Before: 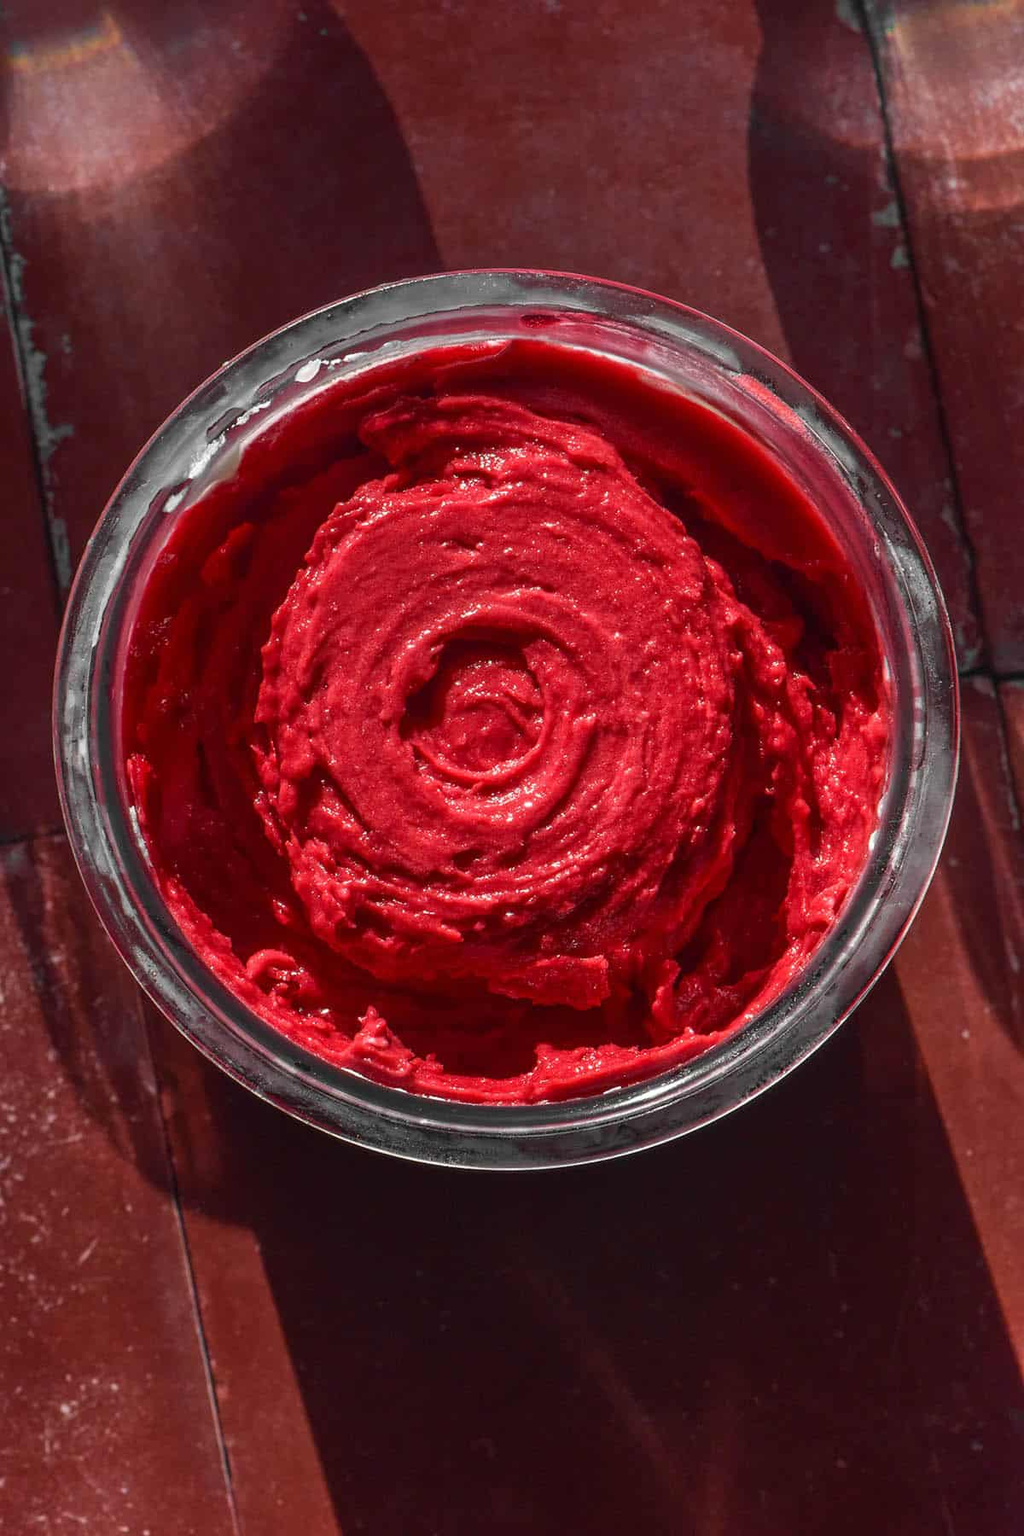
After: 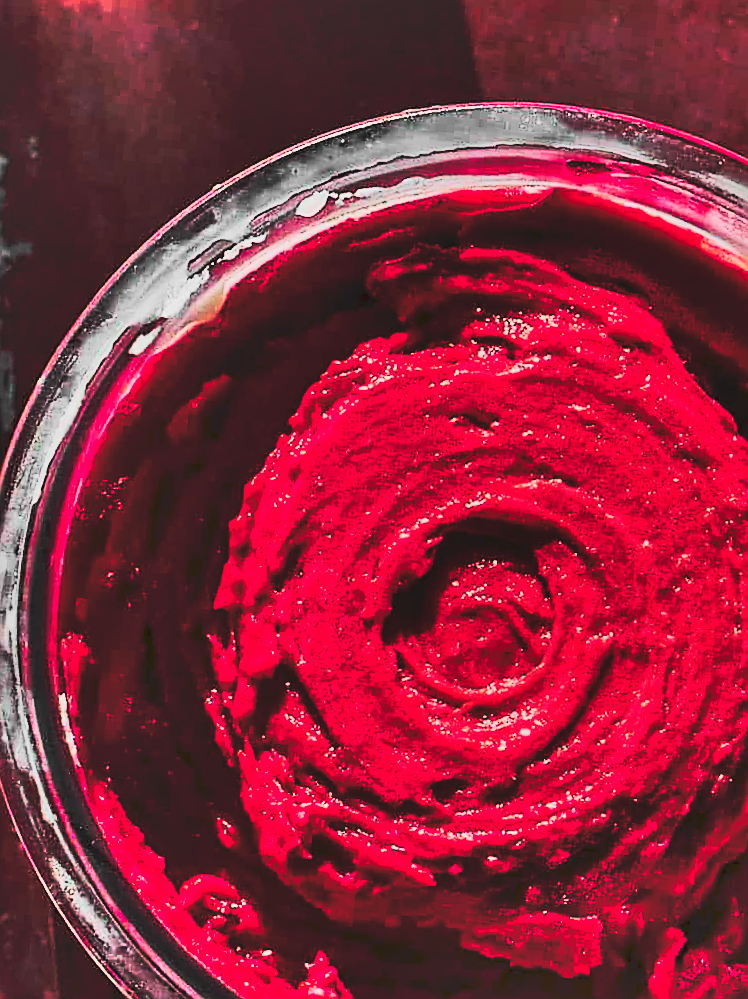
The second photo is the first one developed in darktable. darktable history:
shadows and highlights: shadows 75, highlights -25, soften with gaussian
color balance rgb: linear chroma grading › global chroma 15%, perceptual saturation grading › global saturation 30%
exposure: exposure -1.468 EV, compensate highlight preservation false
tone curve: curves: ch0 [(0, 0) (0.003, 0.047) (0.011, 0.051) (0.025, 0.061) (0.044, 0.075) (0.069, 0.09) (0.1, 0.102) (0.136, 0.125) (0.177, 0.173) (0.224, 0.226) (0.277, 0.303) (0.335, 0.388) (0.399, 0.469) (0.468, 0.545) (0.543, 0.623) (0.623, 0.695) (0.709, 0.766) (0.801, 0.832) (0.898, 0.905) (1, 1)], preserve colors none
crop and rotate: angle -4.99°, left 2.122%, top 6.945%, right 27.566%, bottom 30.519%
filmic rgb: black relative exposure -8.15 EV, white relative exposure 3.76 EV, hardness 4.46
sharpen: amount 1
